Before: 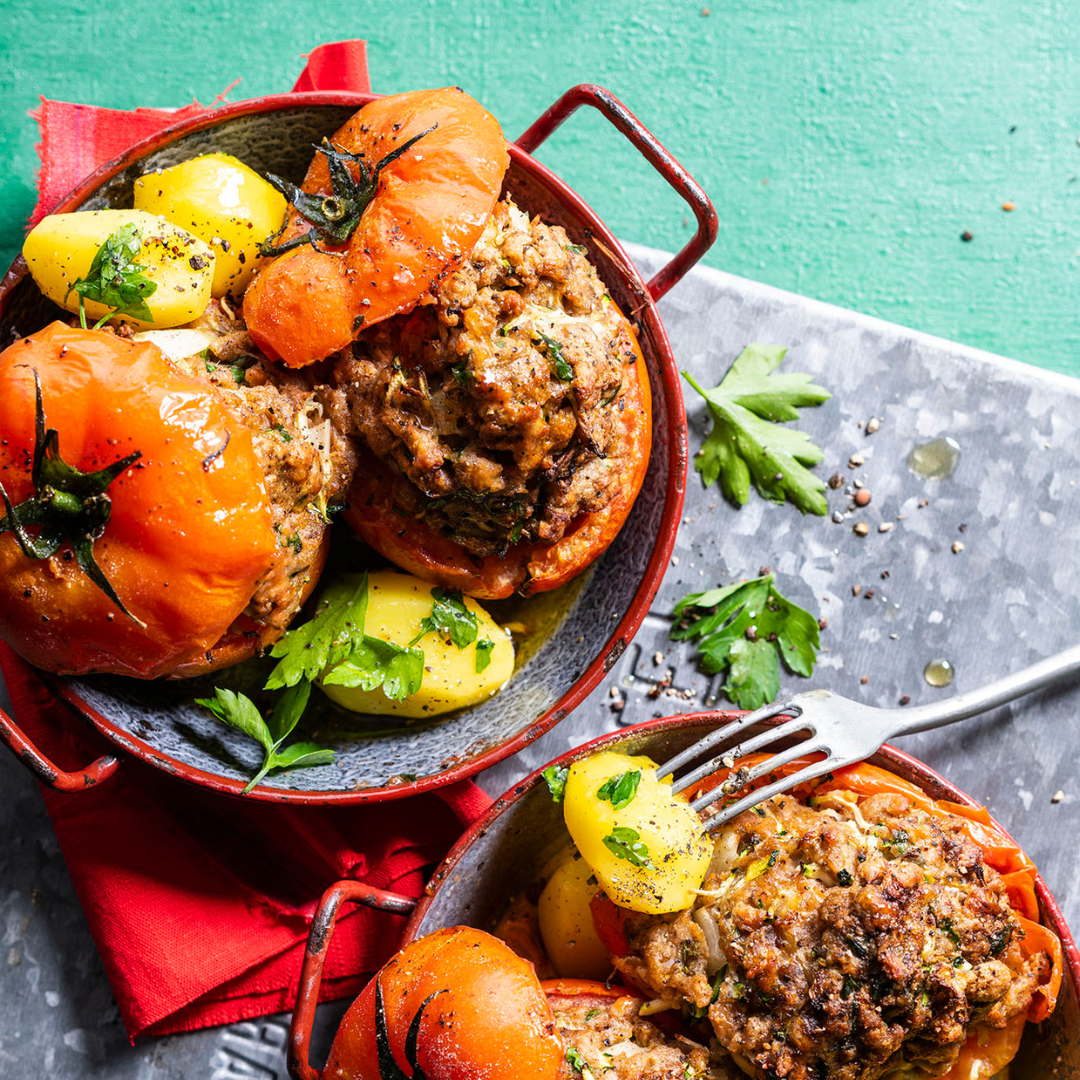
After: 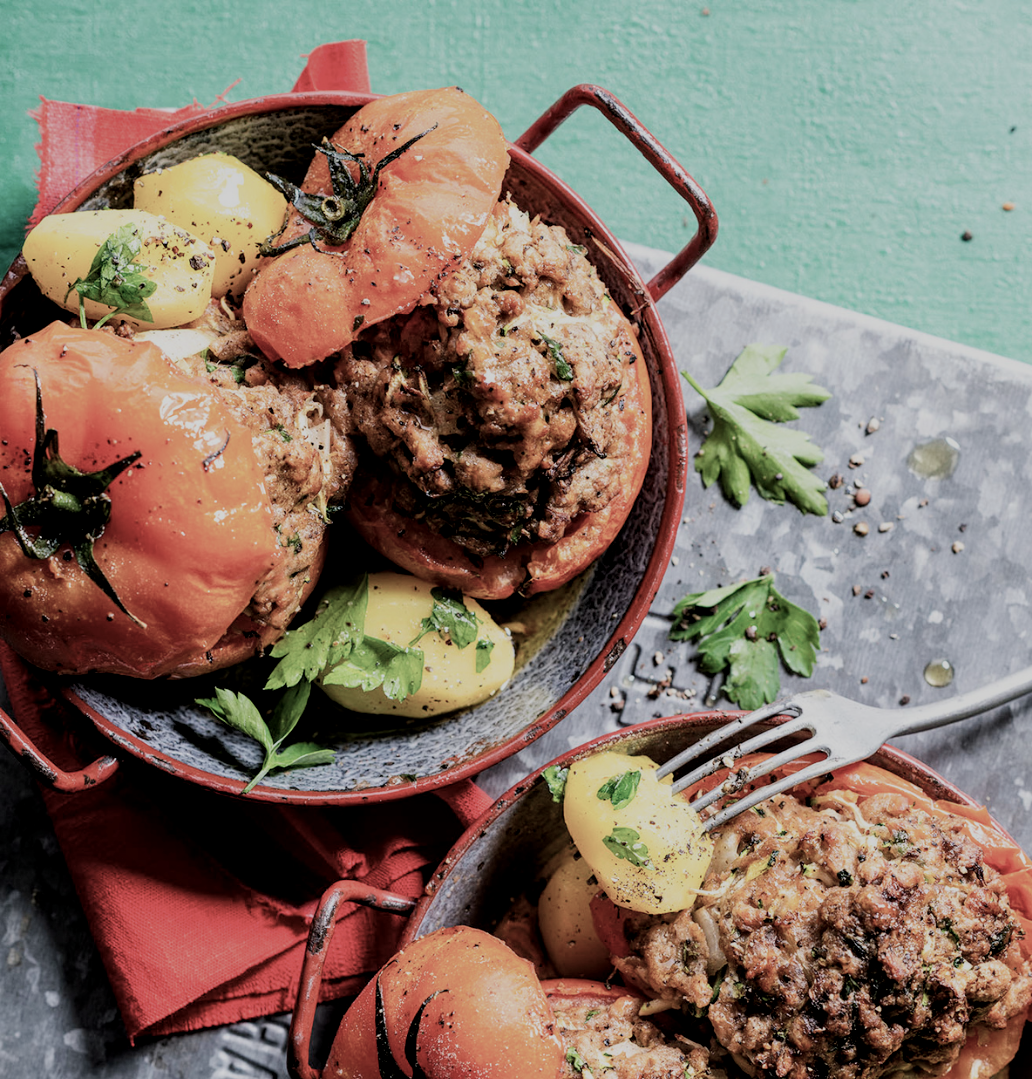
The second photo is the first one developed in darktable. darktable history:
local contrast: highlights 105%, shadows 101%, detail 119%, midtone range 0.2
color balance rgb: shadows lift › chroma 0.898%, shadows lift › hue 112.57°, linear chroma grading › shadows -2.288%, linear chroma grading › highlights -14.475%, linear chroma grading › global chroma -9.665%, linear chroma grading › mid-tones -9.942%, perceptual saturation grading › global saturation -27.166%, global vibrance 25.479%
filmic rgb: black relative exposure -7.34 EV, white relative exposure 5.08 EV, threshold 5.97 EV, hardness 3.19, enable highlight reconstruction true
exposure: exposure -0.145 EV, compensate highlight preservation false
crop: right 4.404%, bottom 0.028%
